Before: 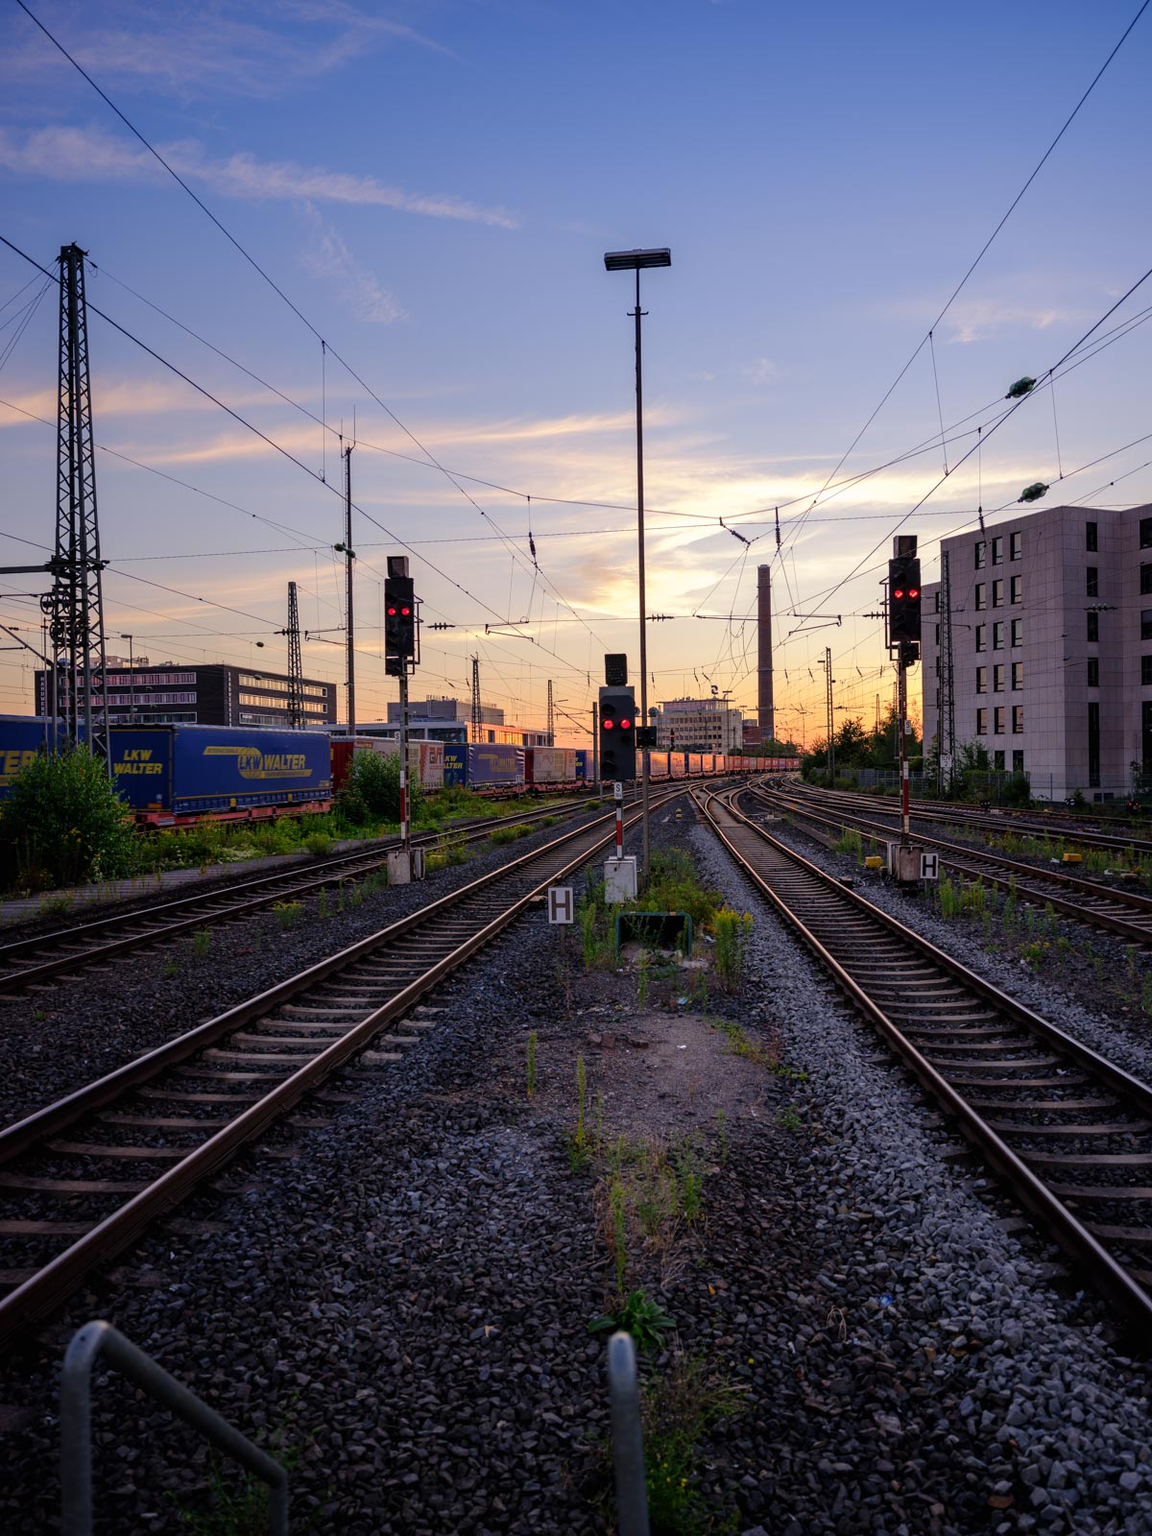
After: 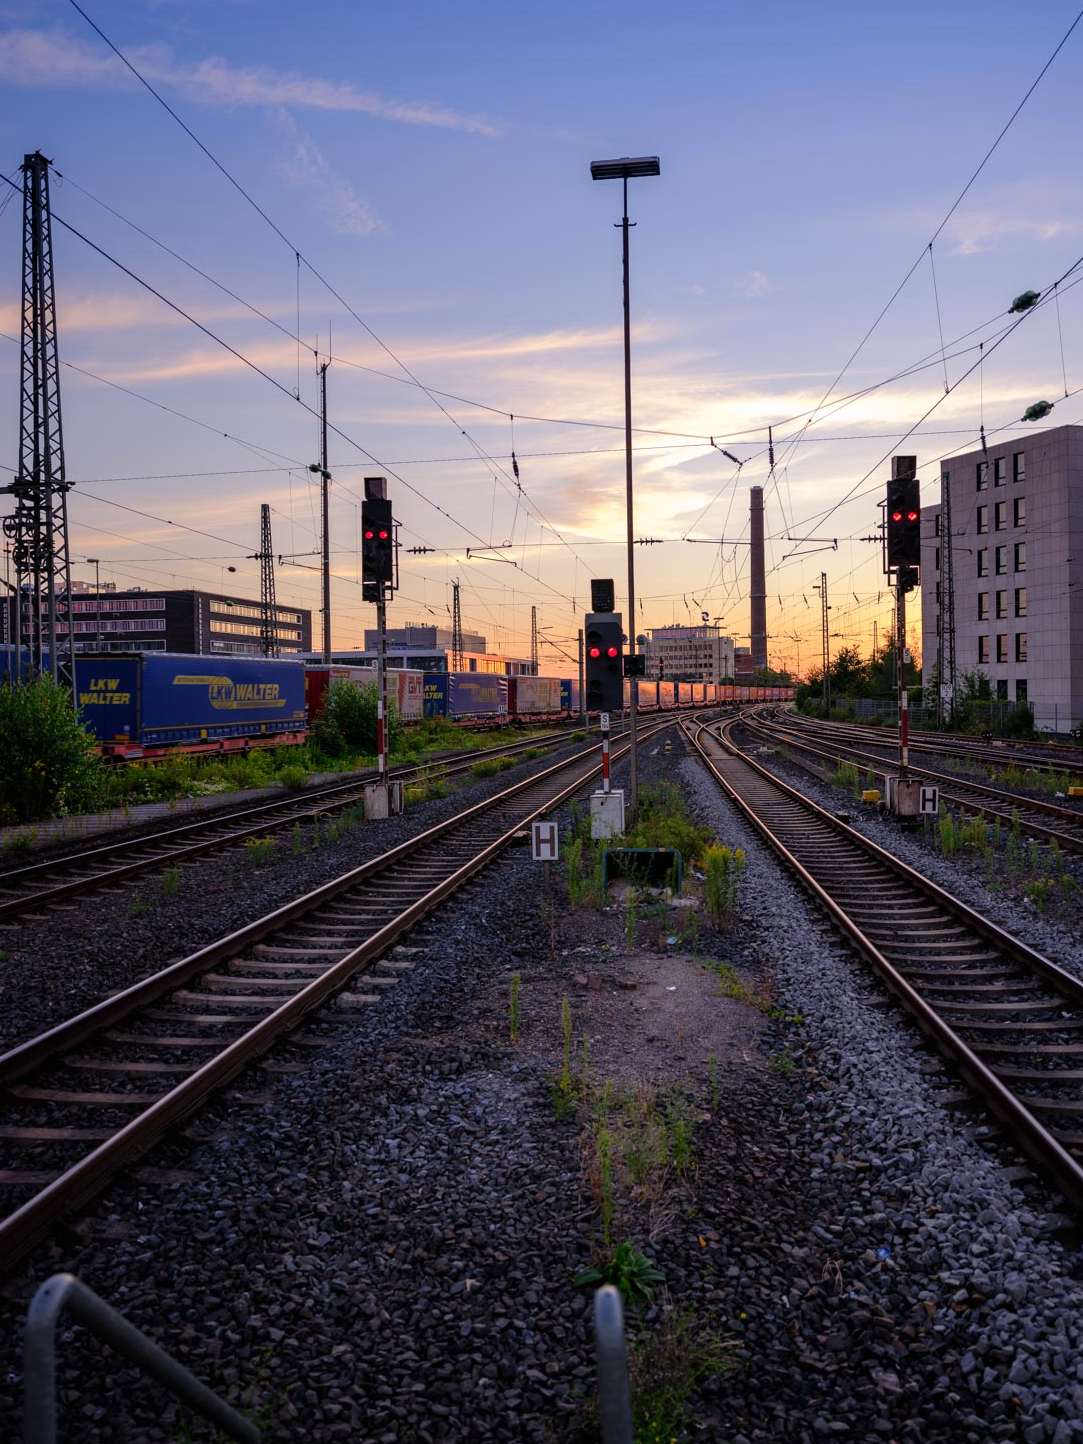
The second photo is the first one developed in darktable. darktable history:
white balance: red 1.004, blue 1.024
crop: left 3.305%, top 6.436%, right 6.389%, bottom 3.258%
